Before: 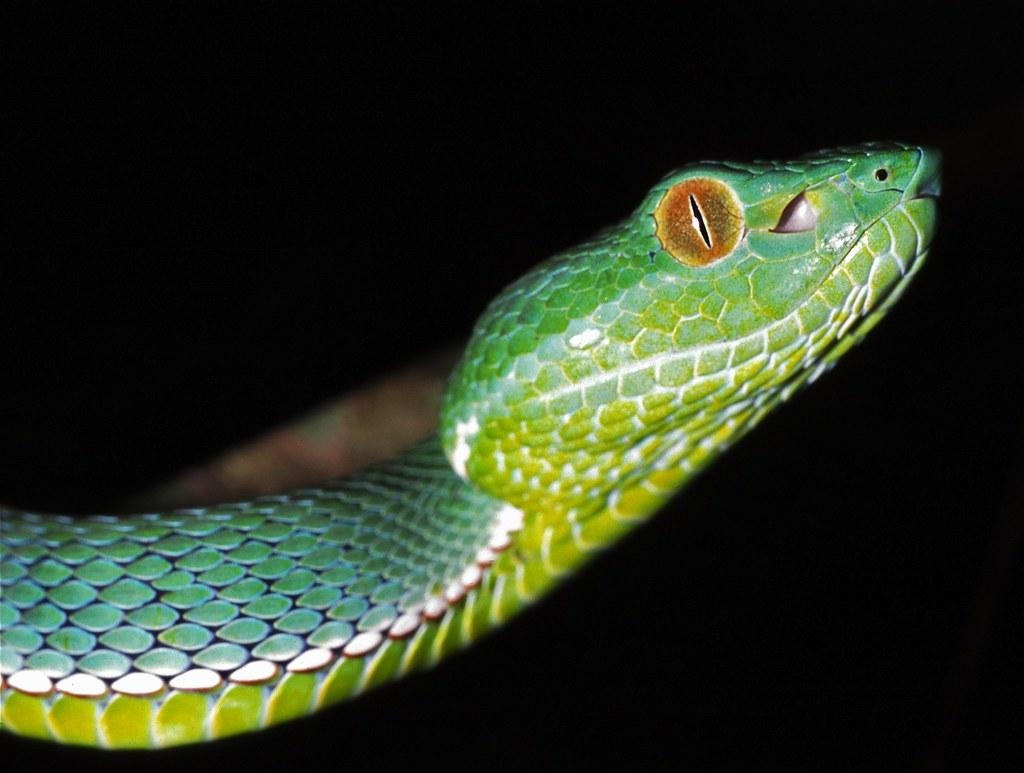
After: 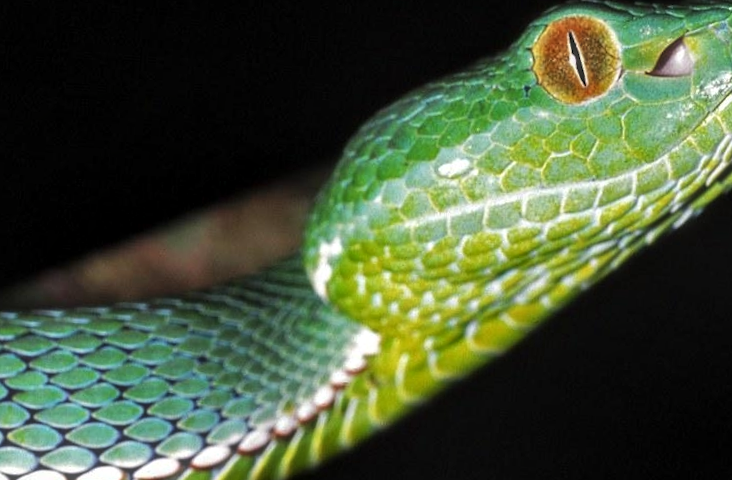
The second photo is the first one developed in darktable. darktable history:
local contrast: on, module defaults
haze removal: strength -0.081, distance 0.355, compatibility mode true, adaptive false
crop and rotate: angle -4.03°, left 9.751%, top 20.421%, right 12.218%, bottom 11.811%
